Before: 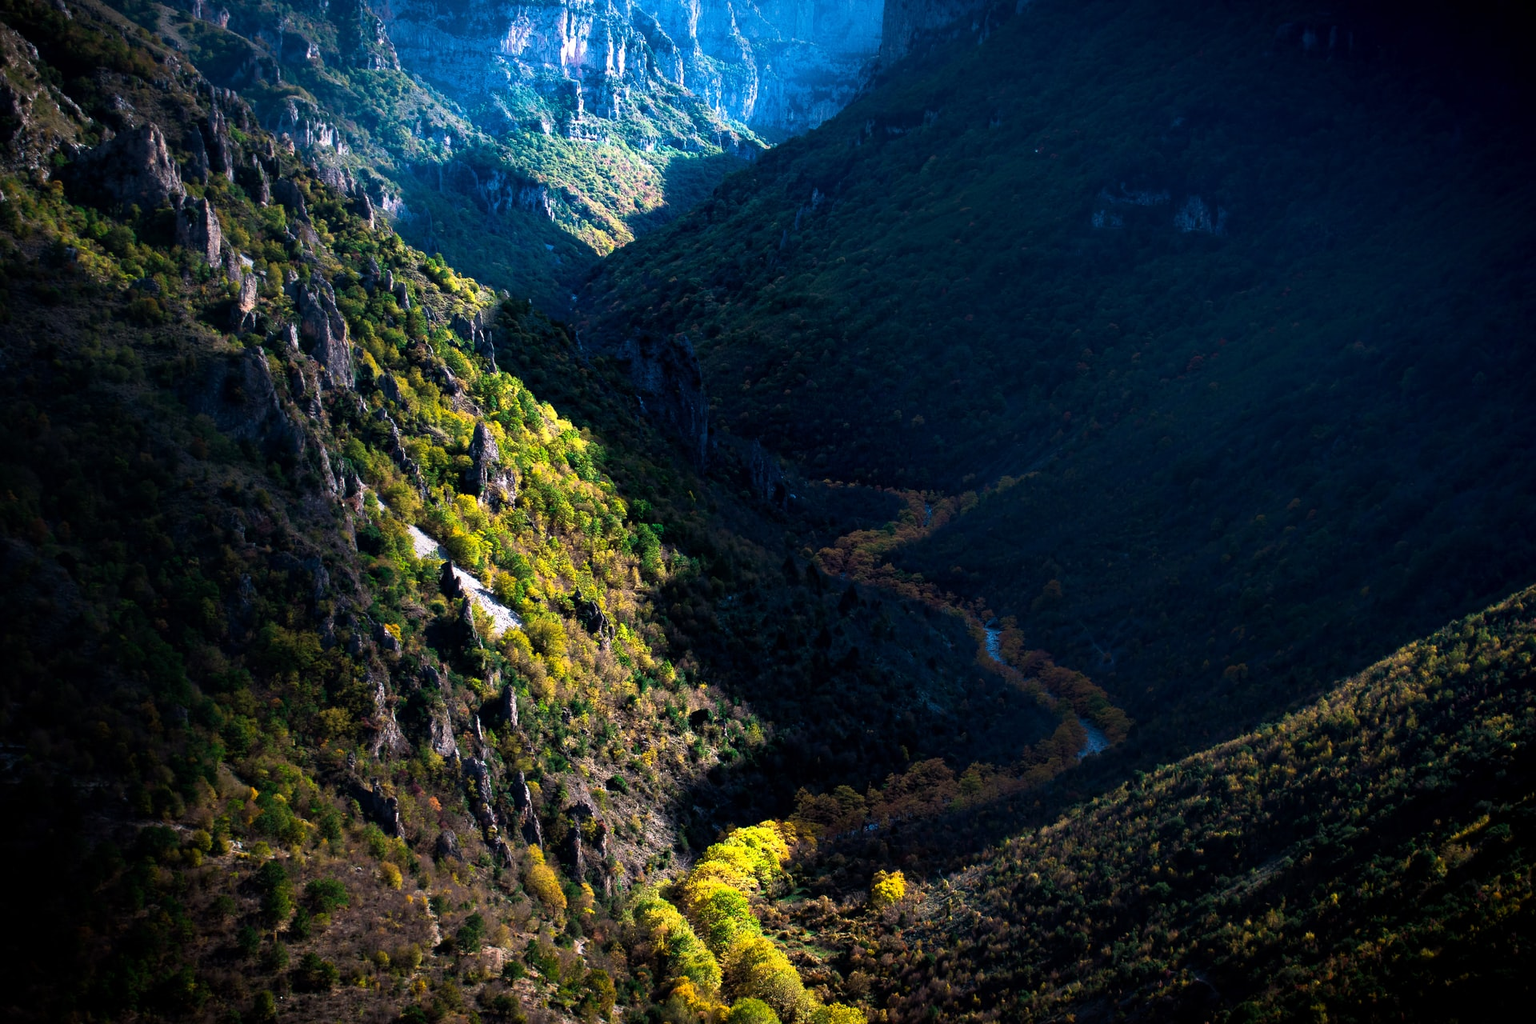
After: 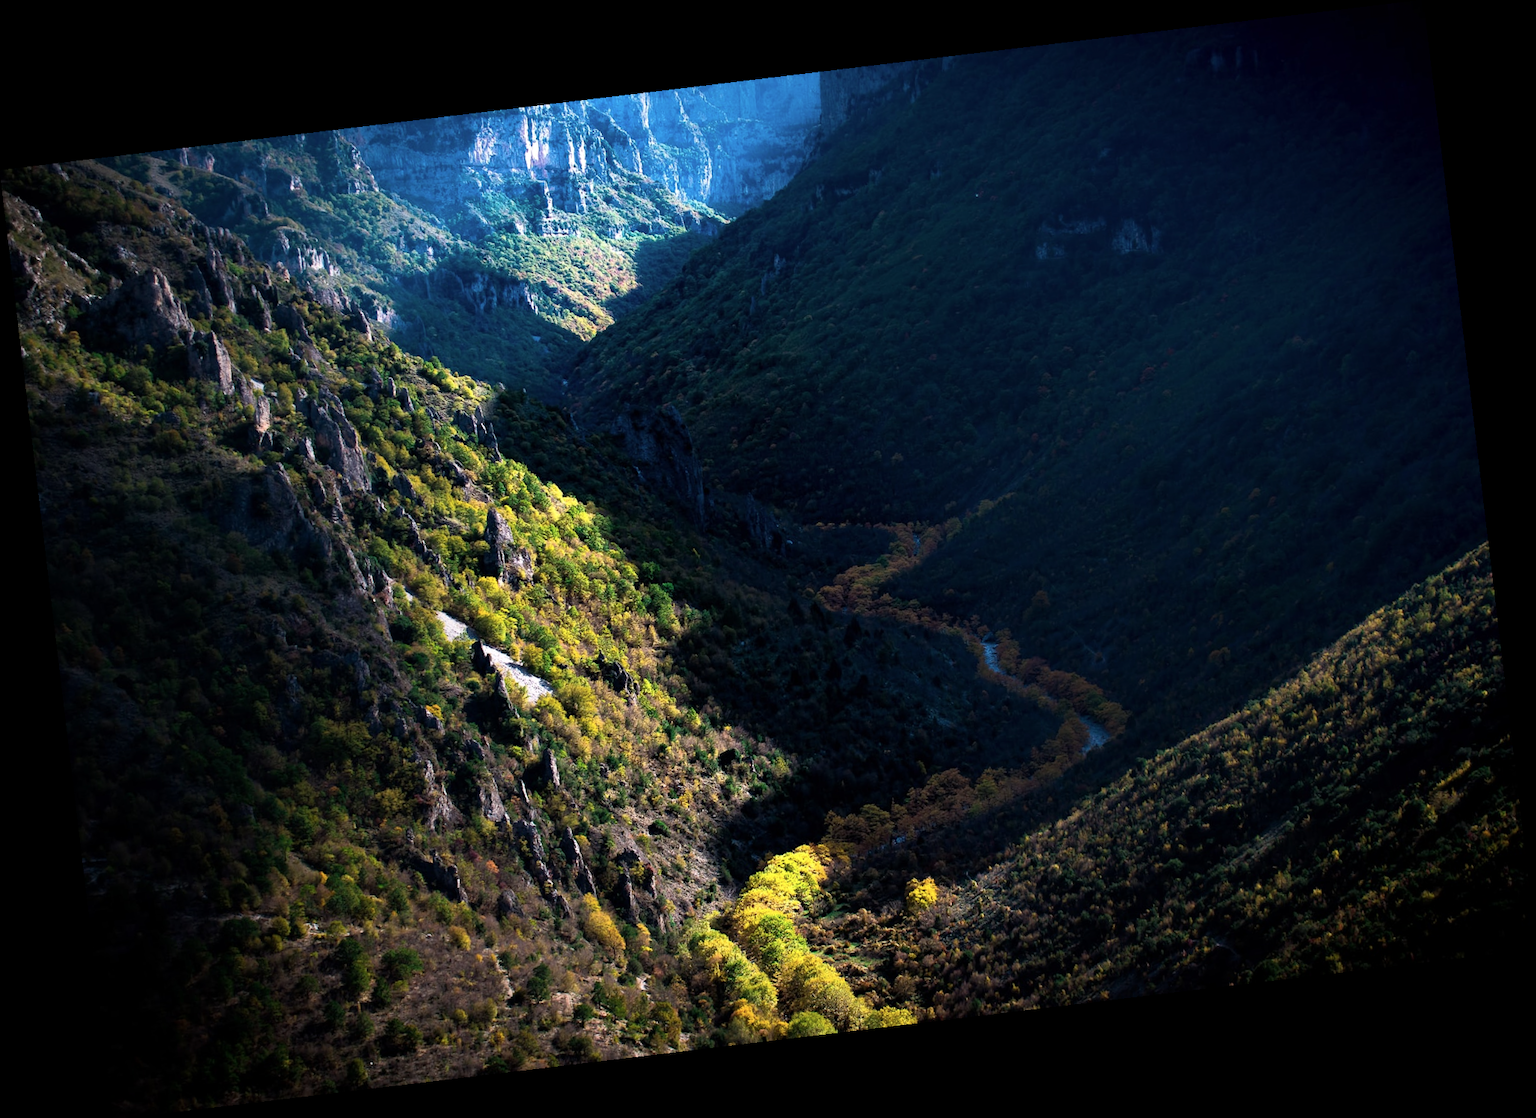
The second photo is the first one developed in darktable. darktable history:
contrast brightness saturation: saturation -0.1
exposure: exposure 0.014 EV, compensate highlight preservation false
rotate and perspective: rotation -6.83°, automatic cropping off
